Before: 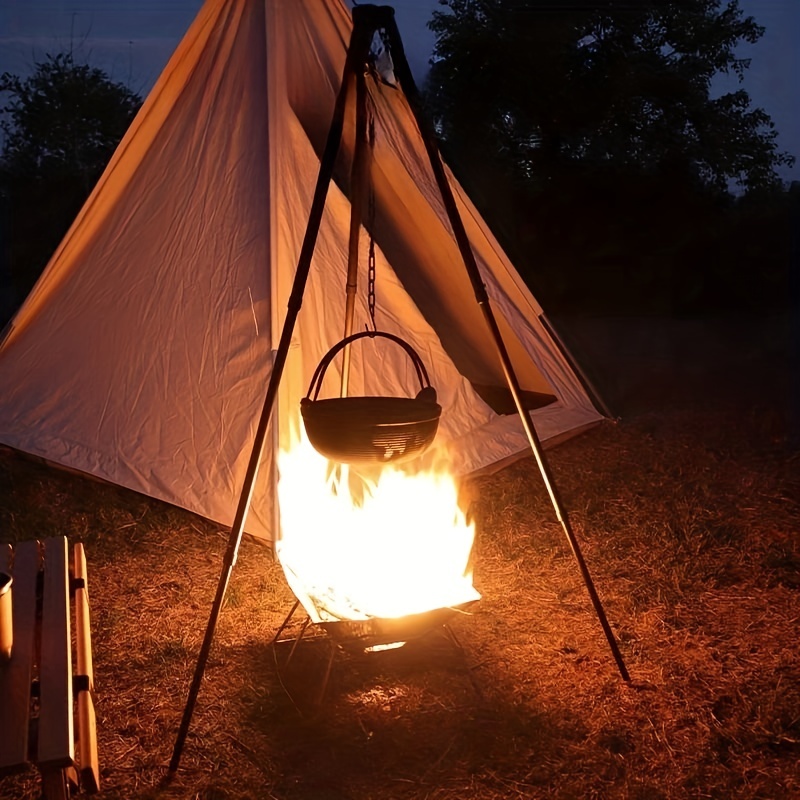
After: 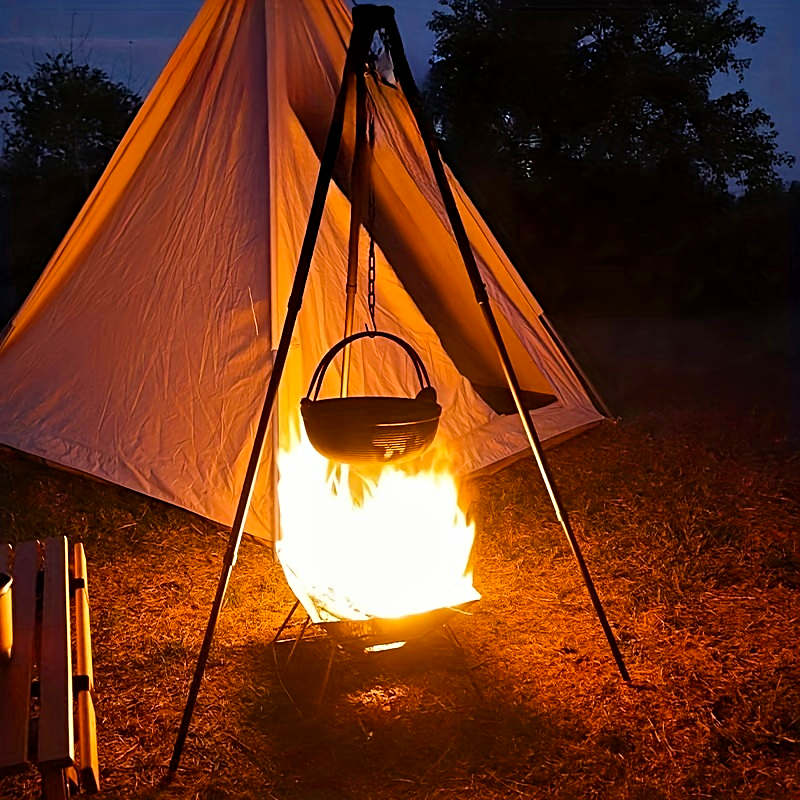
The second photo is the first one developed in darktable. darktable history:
exposure: exposure -0.041 EV, compensate highlight preservation false
contrast equalizer: octaves 7, y [[0.6 ×6], [0.55 ×6], [0 ×6], [0 ×6], [0 ×6]], mix 0.15
sharpen: on, module defaults
color balance rgb: perceptual saturation grading › global saturation 25%, perceptual brilliance grading › mid-tones 10%, perceptual brilliance grading › shadows 15%, global vibrance 20%
